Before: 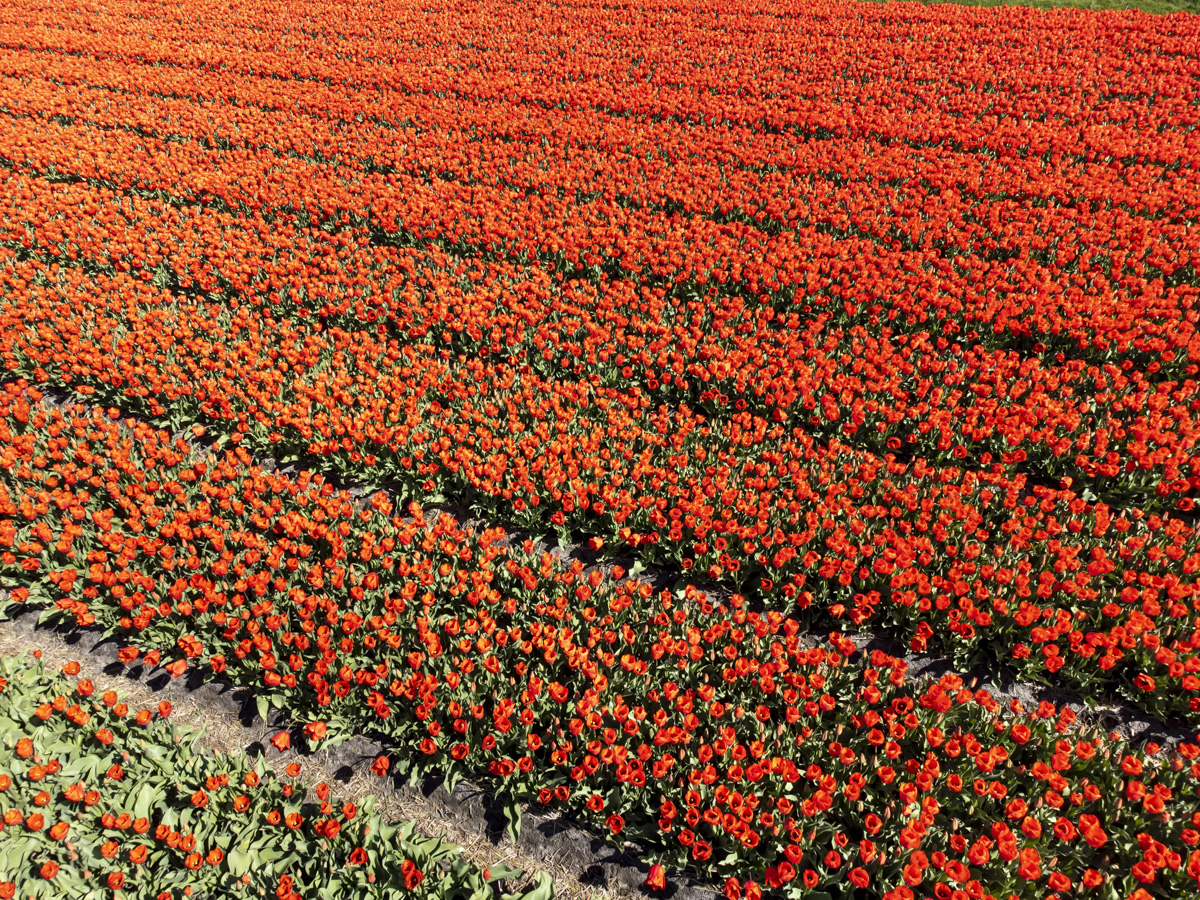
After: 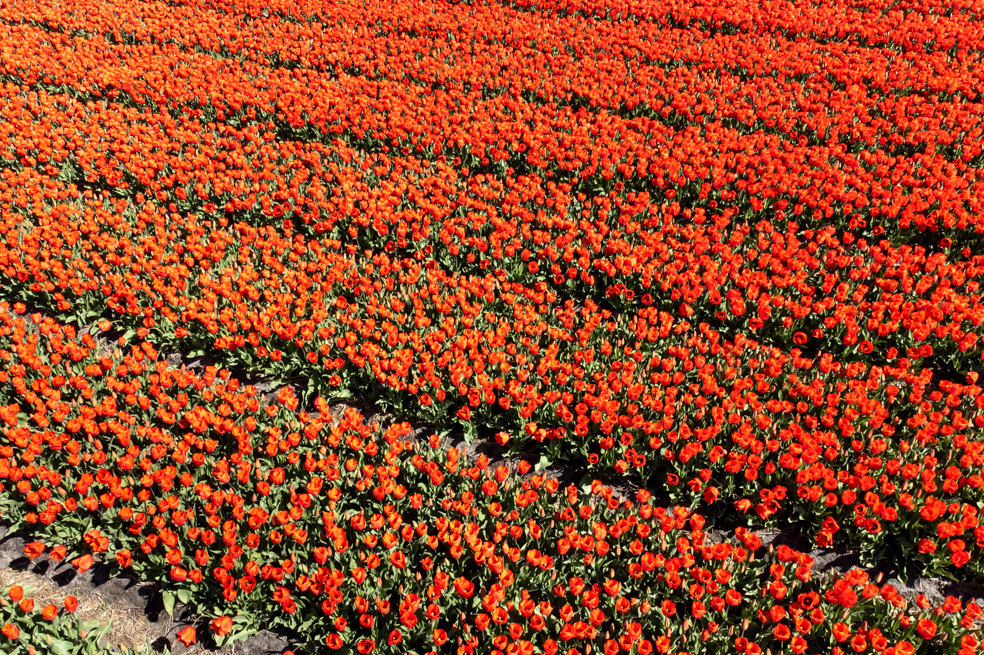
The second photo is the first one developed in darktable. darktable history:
crop: left 7.879%, top 11.702%, right 10.073%, bottom 15.451%
